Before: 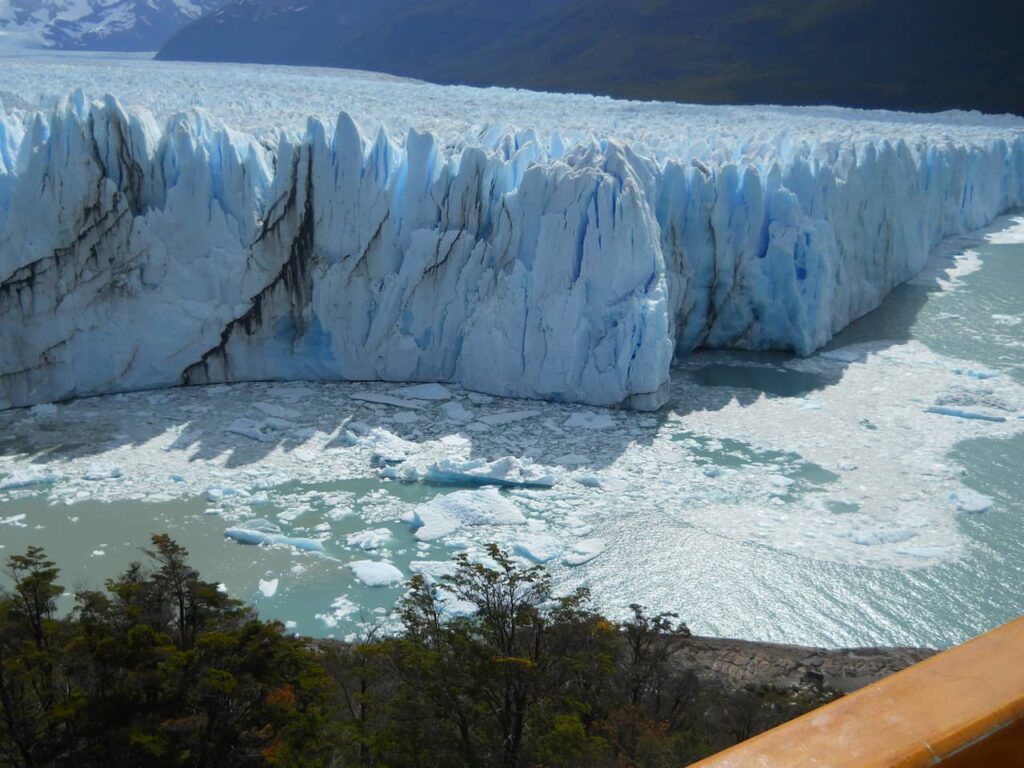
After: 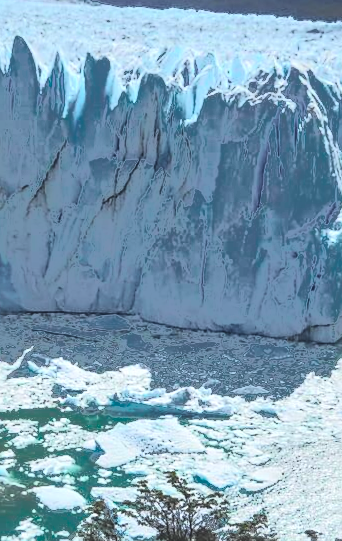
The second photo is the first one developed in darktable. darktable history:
local contrast: on, module defaults
bloom: size 3%, threshold 100%, strength 0%
tone curve: curves: ch0 [(0, 0.023) (0.103, 0.087) (0.295, 0.297) (0.445, 0.531) (0.553, 0.665) (0.735, 0.843) (0.994, 1)]; ch1 [(0, 0) (0.427, 0.346) (0.456, 0.426) (0.484, 0.483) (0.509, 0.514) (0.535, 0.56) (0.581, 0.632) (0.646, 0.715) (1, 1)]; ch2 [(0, 0) (0.369, 0.388) (0.449, 0.431) (0.501, 0.495) (0.533, 0.518) (0.572, 0.612) (0.677, 0.752) (1, 1)], color space Lab, independent channels, preserve colors none
exposure: black level correction -0.03, compensate highlight preservation false
fill light: exposure -0.73 EV, center 0.69, width 2.2
sharpen: radius 1.864, amount 0.398, threshold 1.271
rotate and perspective: rotation 0.074°, lens shift (vertical) 0.096, lens shift (horizontal) -0.041, crop left 0.043, crop right 0.952, crop top 0.024, crop bottom 0.979
crop and rotate: left 29.476%, top 10.214%, right 35.32%, bottom 17.333%
